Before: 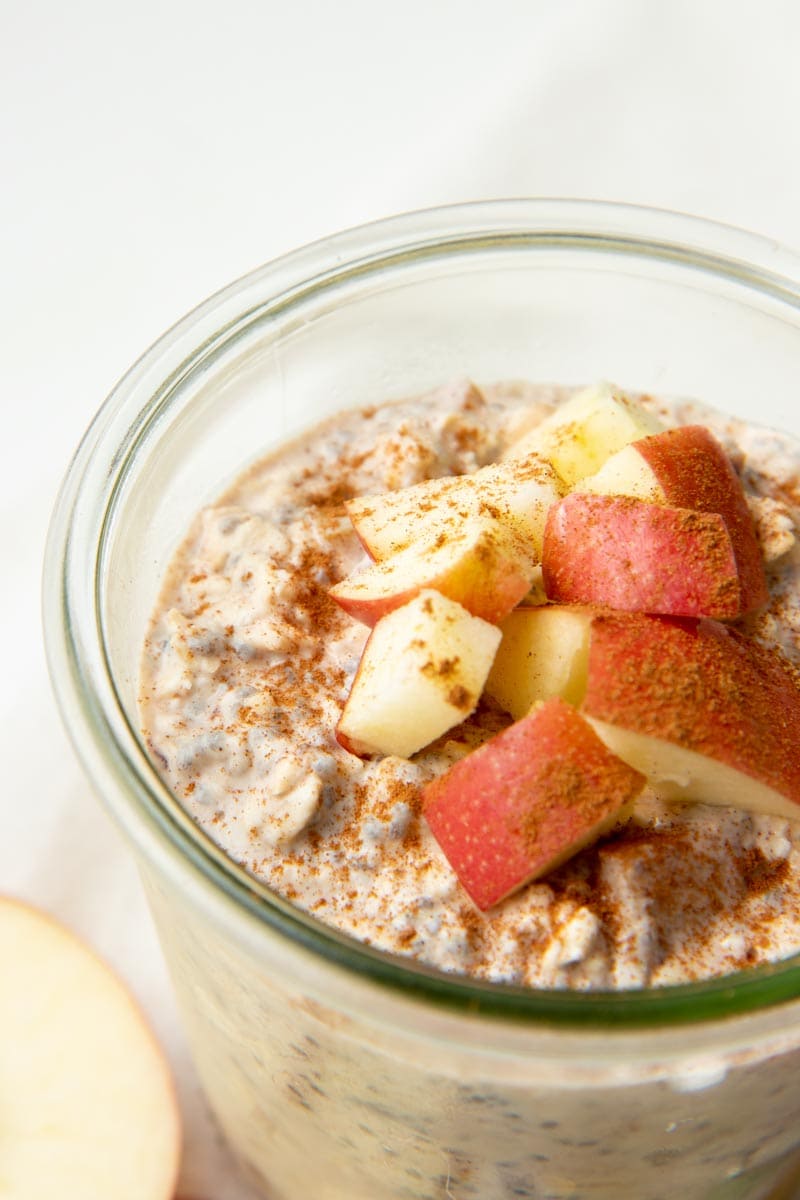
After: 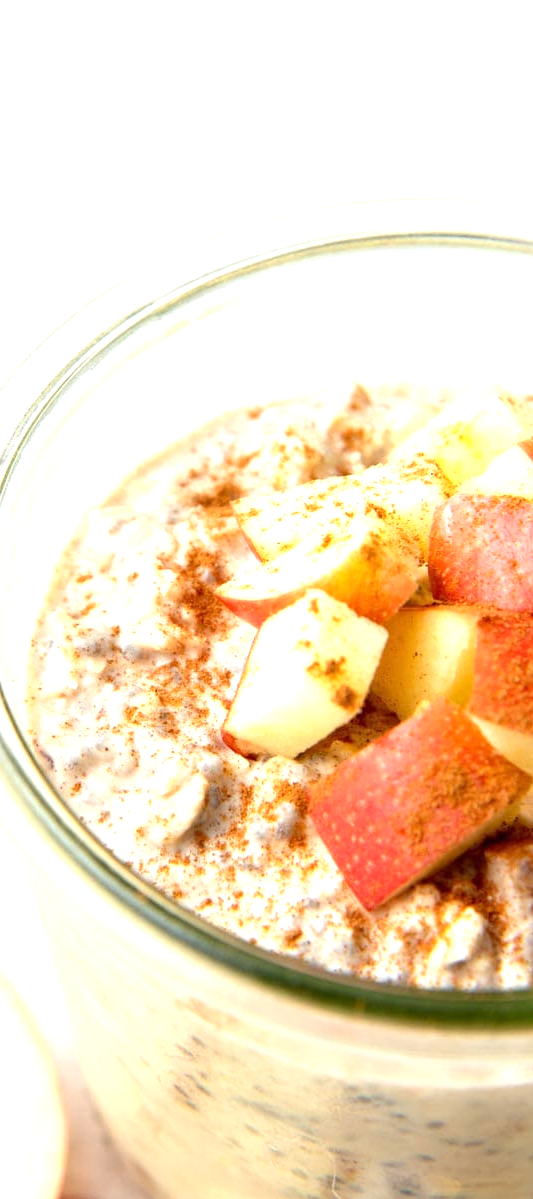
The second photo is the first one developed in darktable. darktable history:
crop and rotate: left 14.372%, right 18.95%
exposure: exposure 0.767 EV, compensate highlight preservation false
